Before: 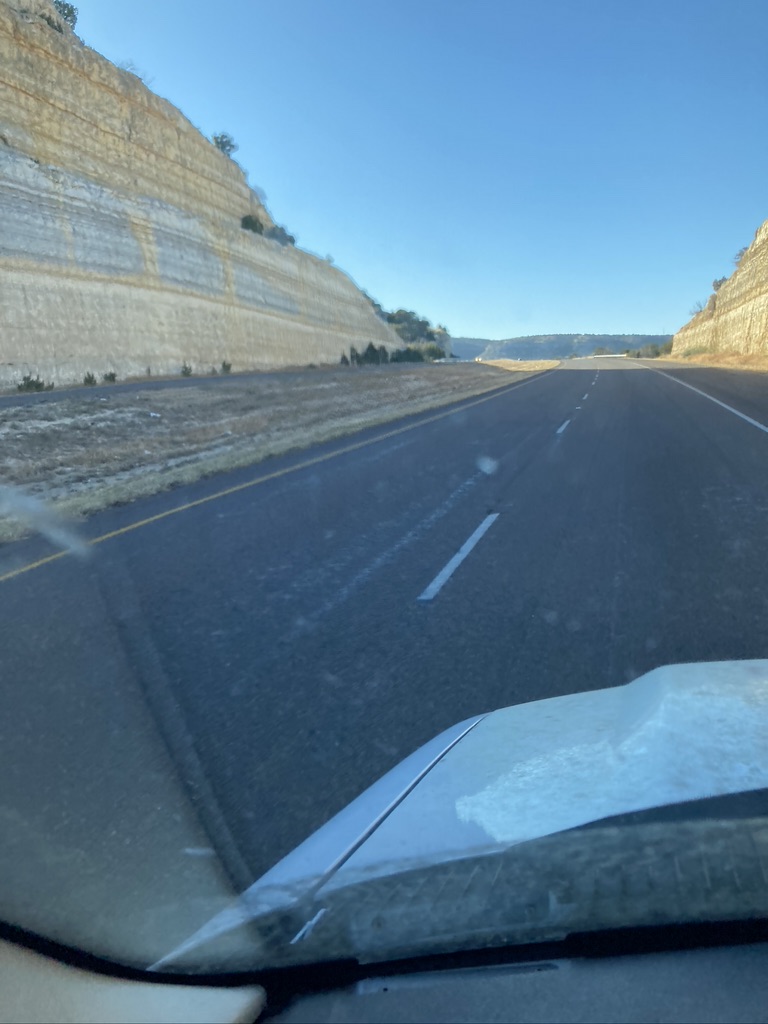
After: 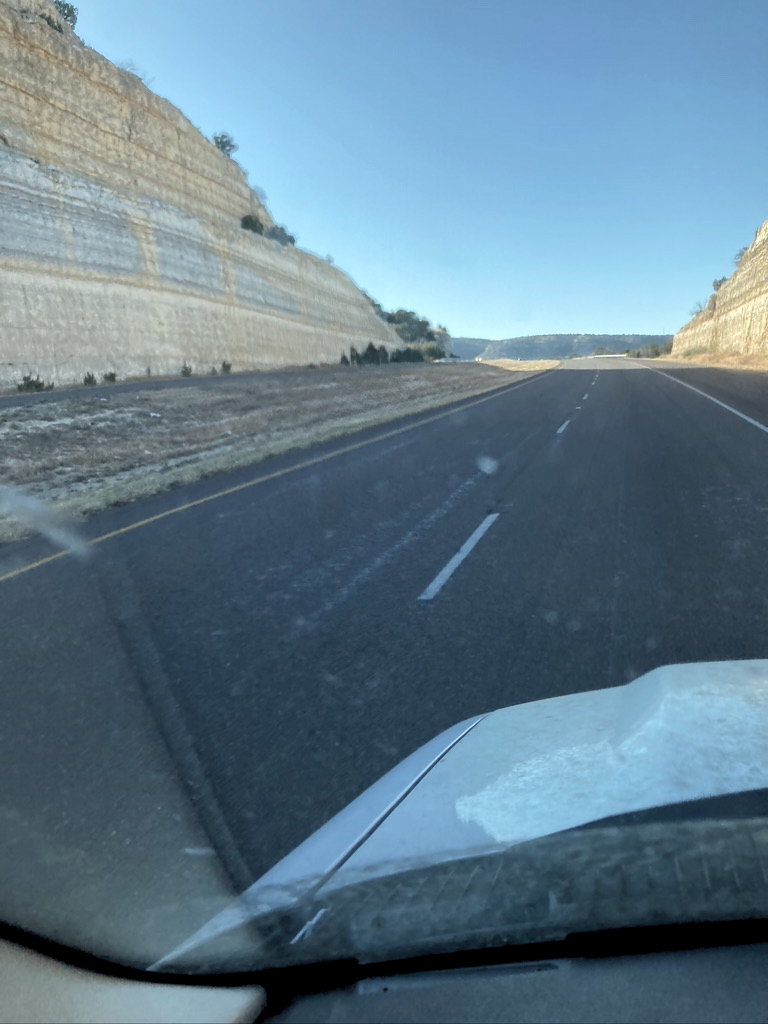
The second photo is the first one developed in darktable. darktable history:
contrast brightness saturation: contrast 0.1, saturation -0.3
levels: levels [0.031, 0.5, 0.969]
